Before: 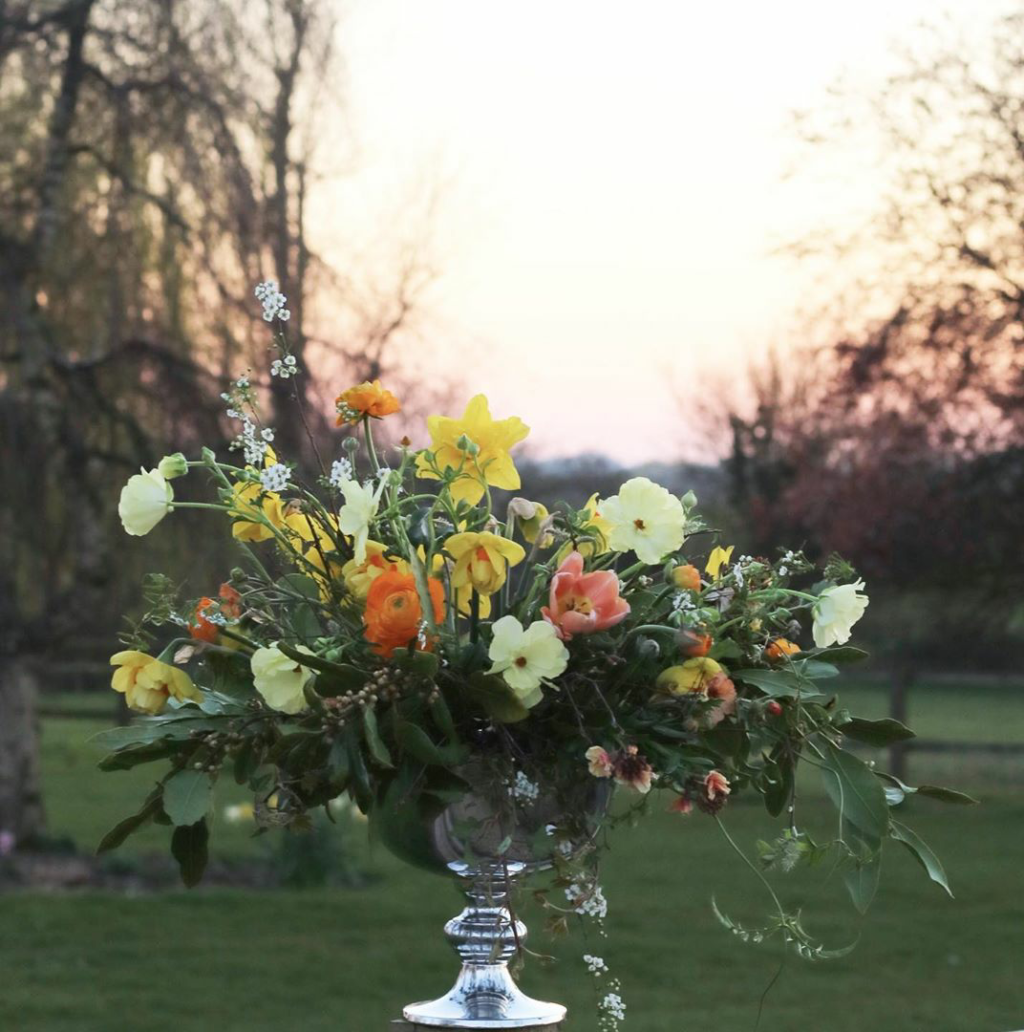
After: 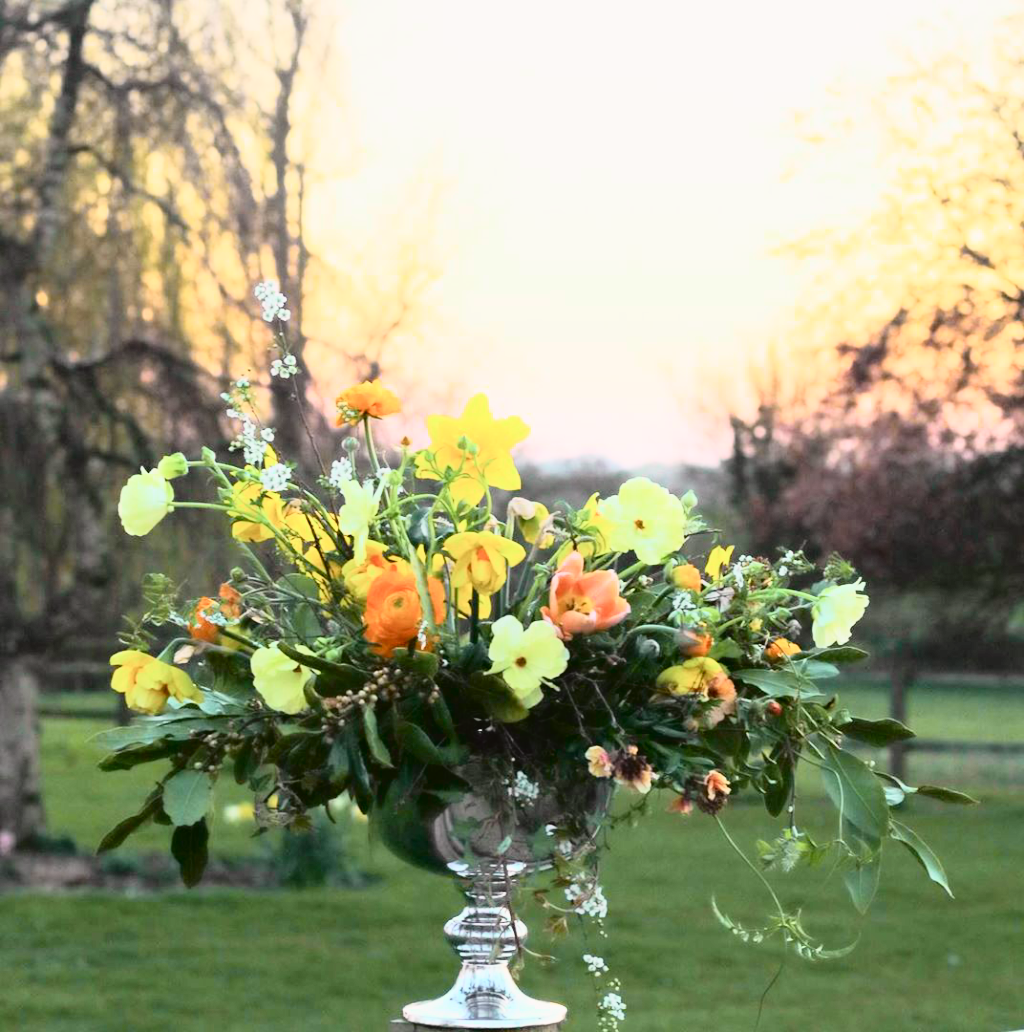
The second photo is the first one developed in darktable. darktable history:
tone curve: curves: ch0 [(0, 0.022) (0.177, 0.086) (0.392, 0.438) (0.704, 0.844) (0.858, 0.938) (1, 0.981)]; ch1 [(0, 0) (0.402, 0.36) (0.476, 0.456) (0.498, 0.501) (0.518, 0.521) (0.58, 0.598) (0.619, 0.65) (0.692, 0.737) (1, 1)]; ch2 [(0, 0) (0.415, 0.438) (0.483, 0.499) (0.503, 0.507) (0.526, 0.537) (0.563, 0.624) (0.626, 0.714) (0.699, 0.753) (0.997, 0.858)], color space Lab, independent channels, preserve colors none
contrast brightness saturation: contrast 0.141, brightness 0.212
